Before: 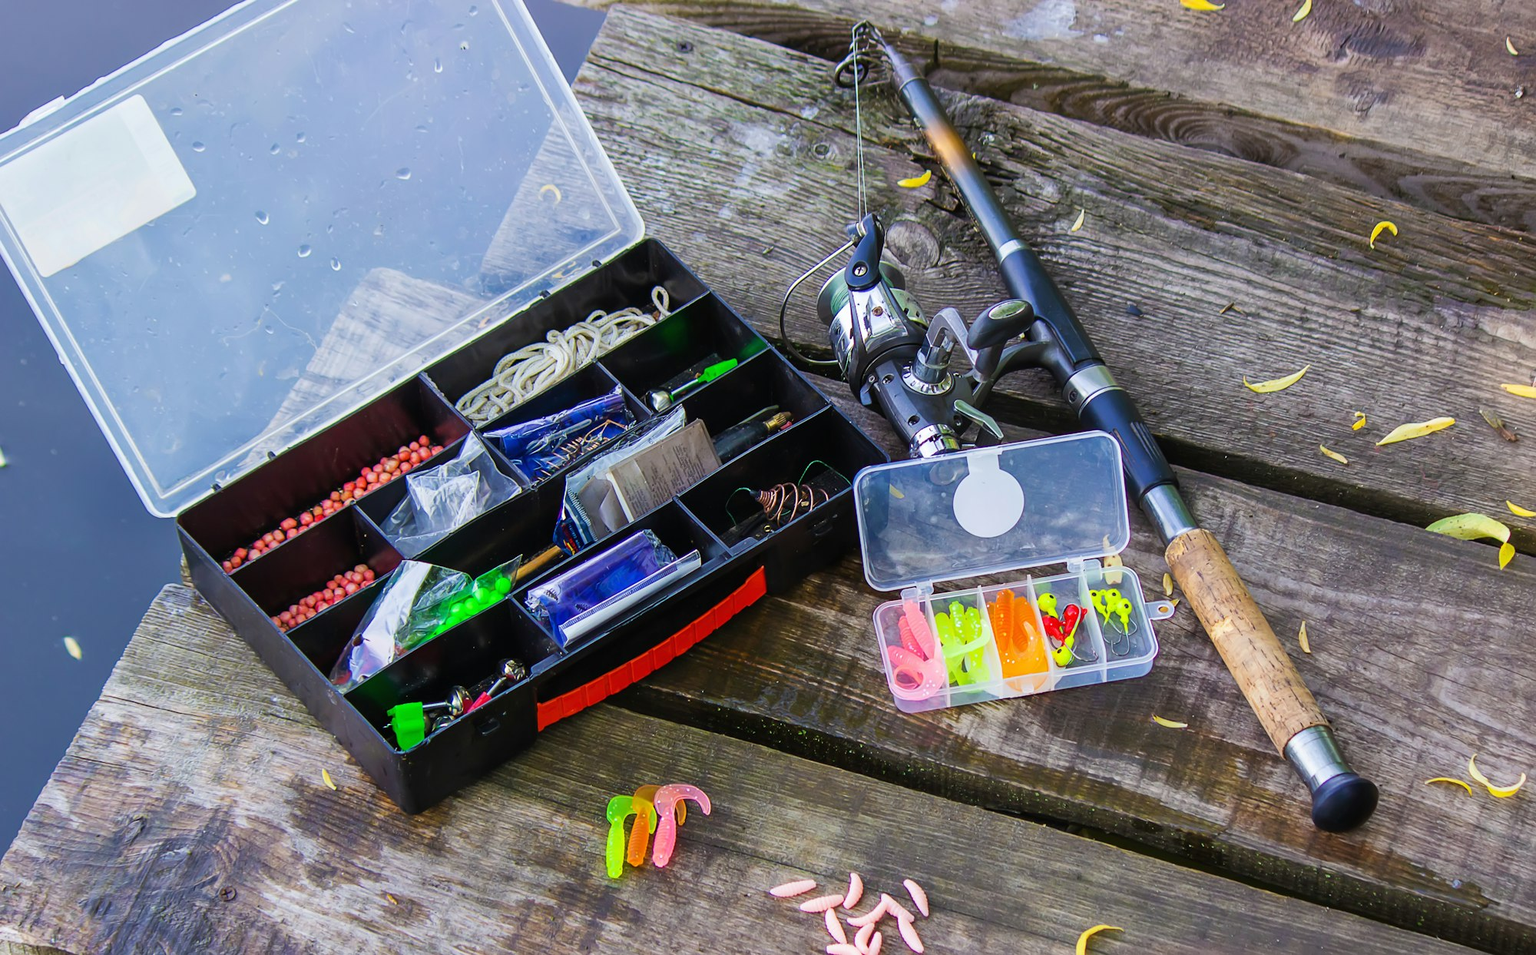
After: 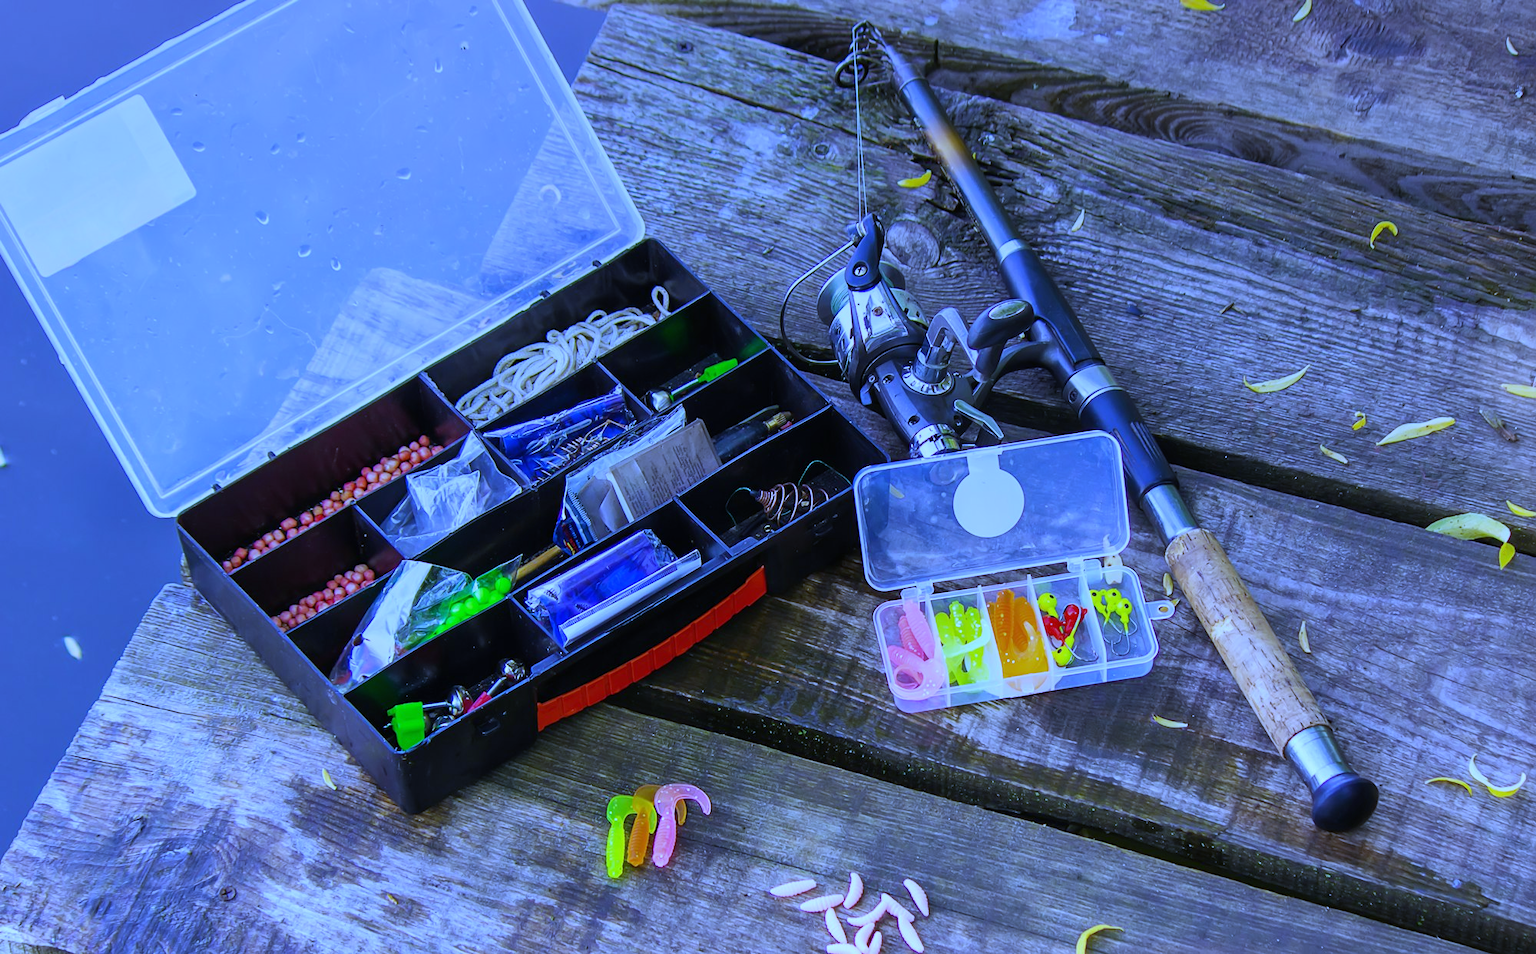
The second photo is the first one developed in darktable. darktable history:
graduated density: on, module defaults
white balance: red 0.766, blue 1.537
